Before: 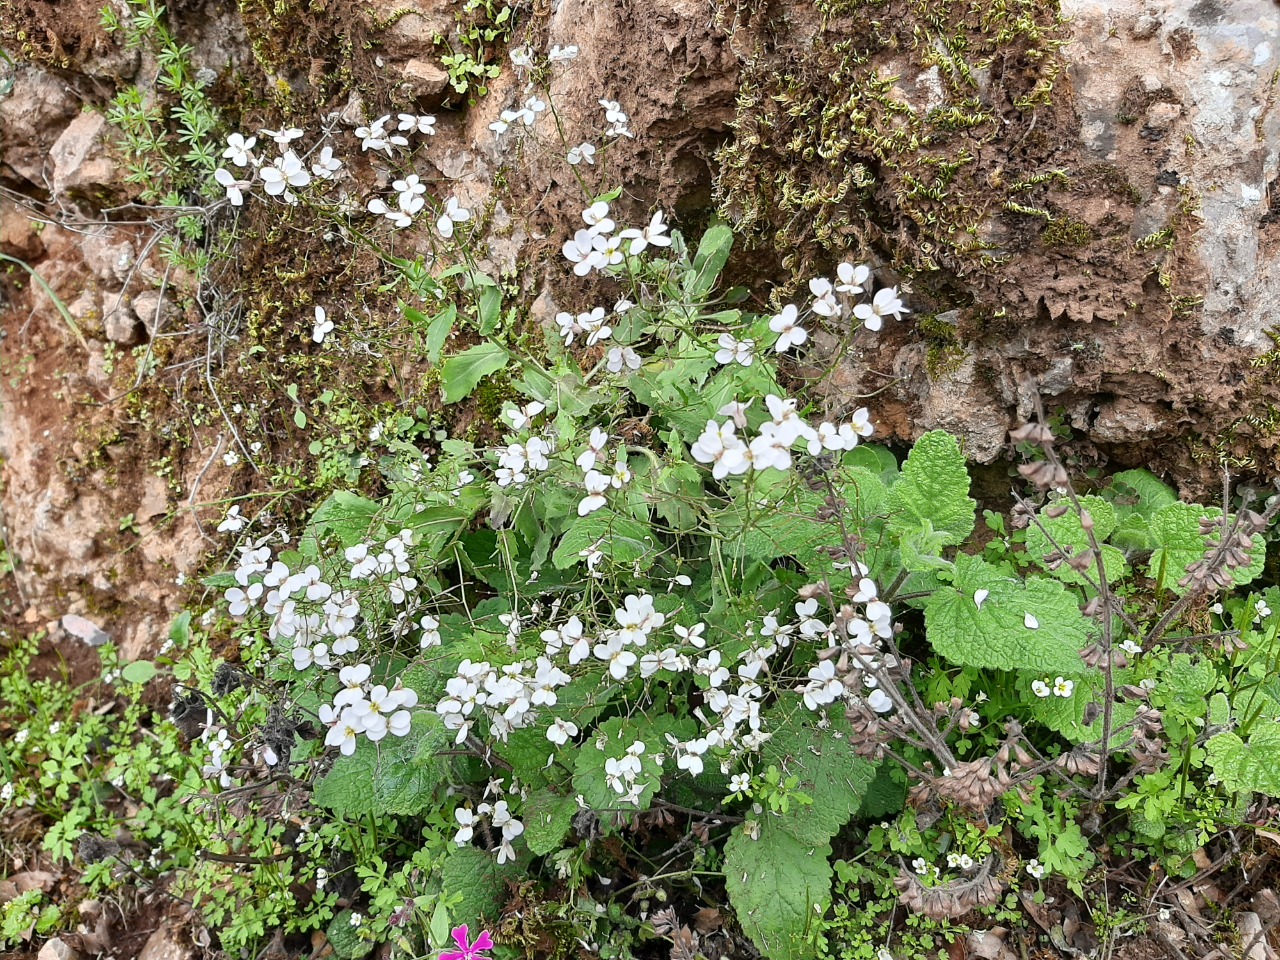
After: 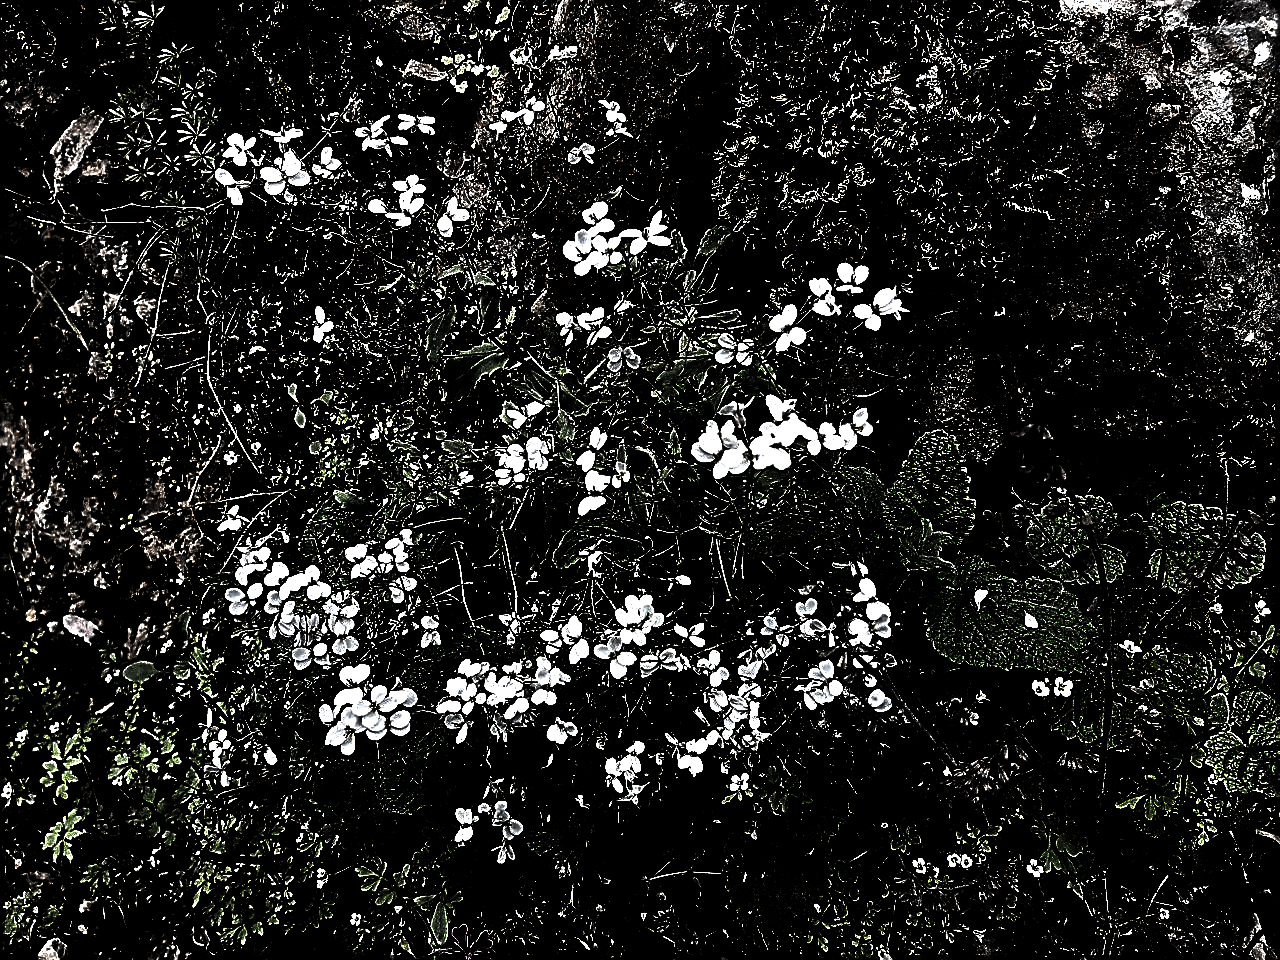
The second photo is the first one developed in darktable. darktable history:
levels: levels [0.721, 0.937, 0.997]
sharpen: amount 0.746
tone equalizer: -8 EV -0.45 EV, -7 EV -0.373 EV, -6 EV -0.352 EV, -5 EV -0.235 EV, -3 EV 0.255 EV, -2 EV 0.328 EV, -1 EV 0.401 EV, +0 EV 0.443 EV, smoothing diameter 2.01%, edges refinement/feathering 16.93, mask exposure compensation -1.57 EV, filter diffusion 5
